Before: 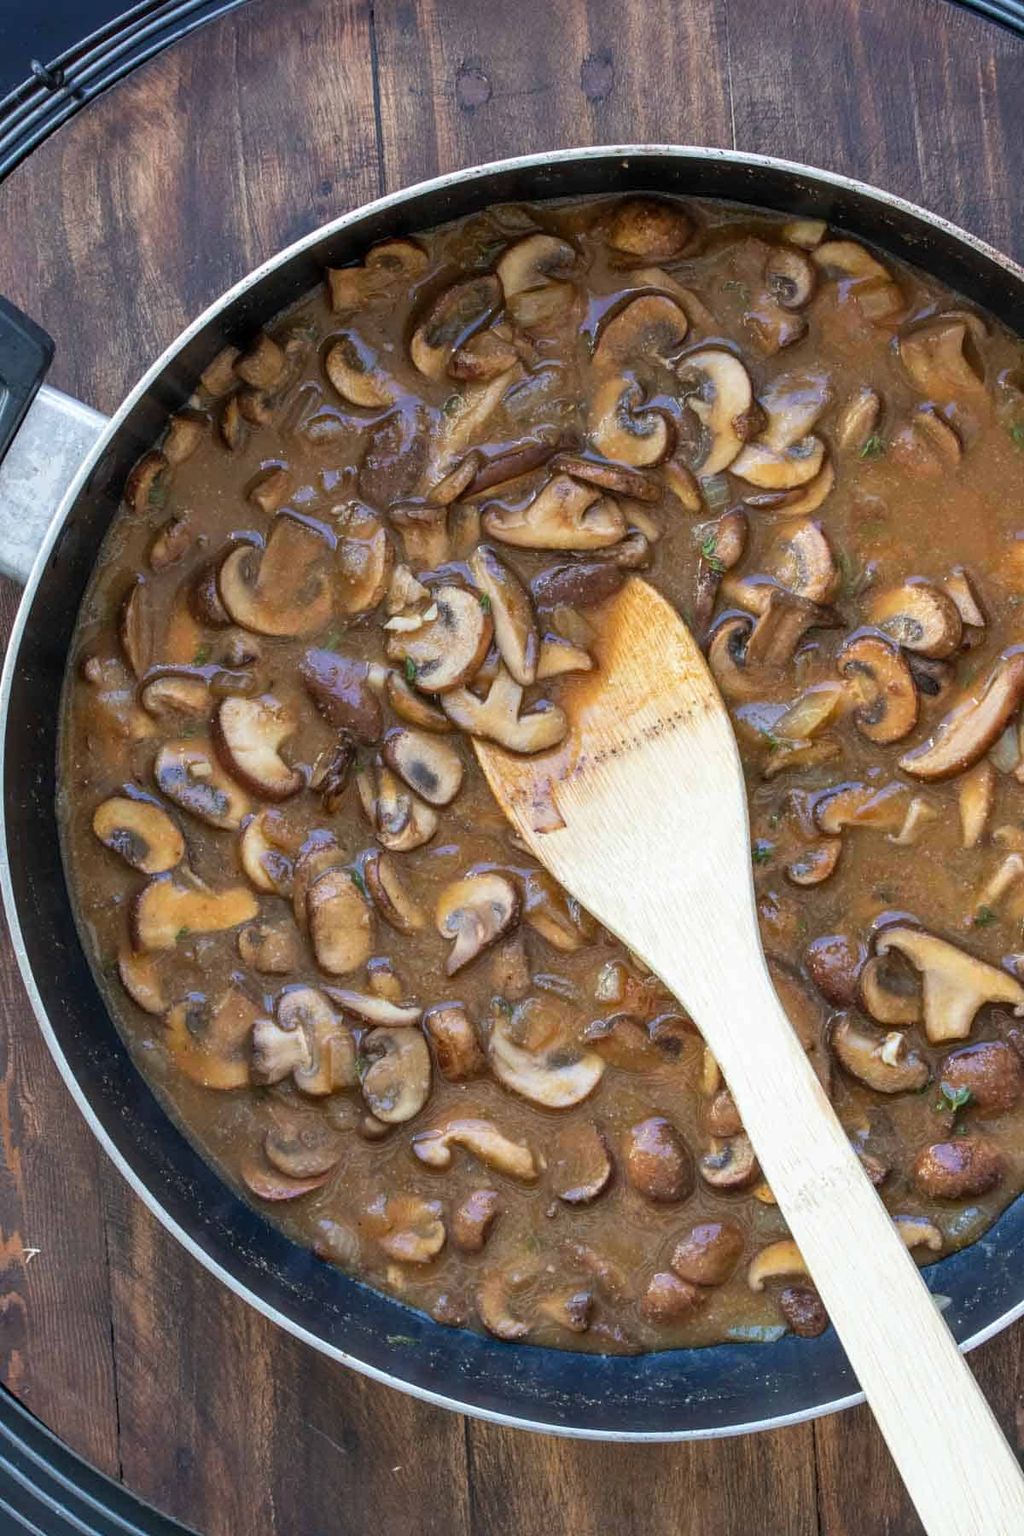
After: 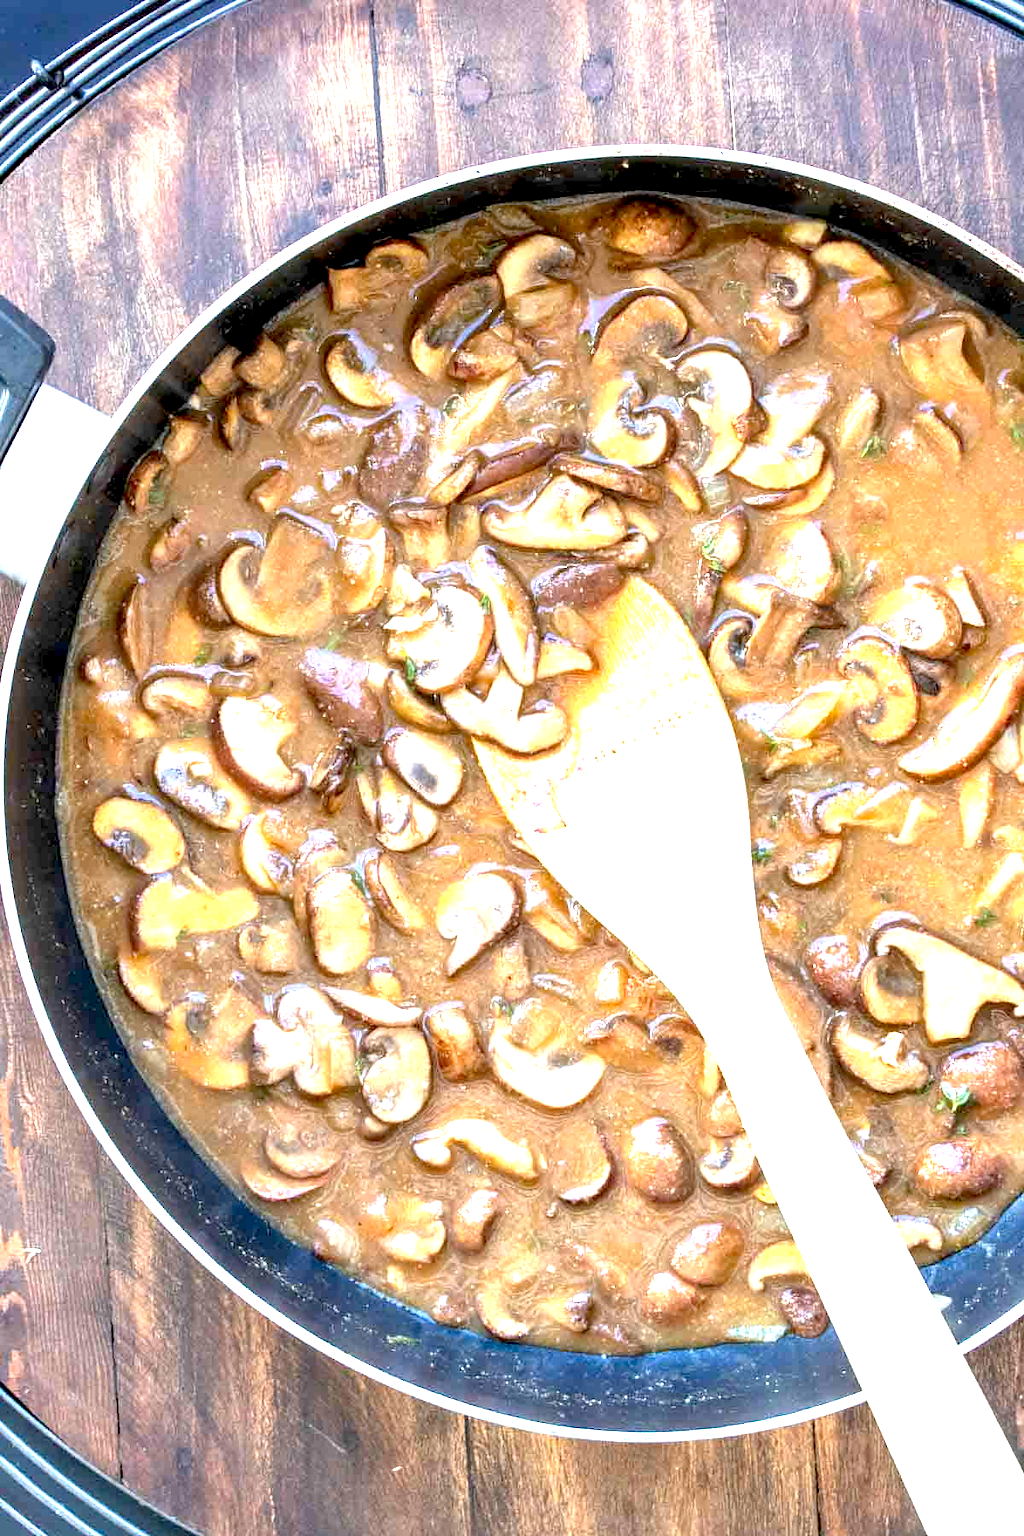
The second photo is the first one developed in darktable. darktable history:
exposure: black level correction 0.005, exposure 2.074 EV, compensate highlight preservation false
